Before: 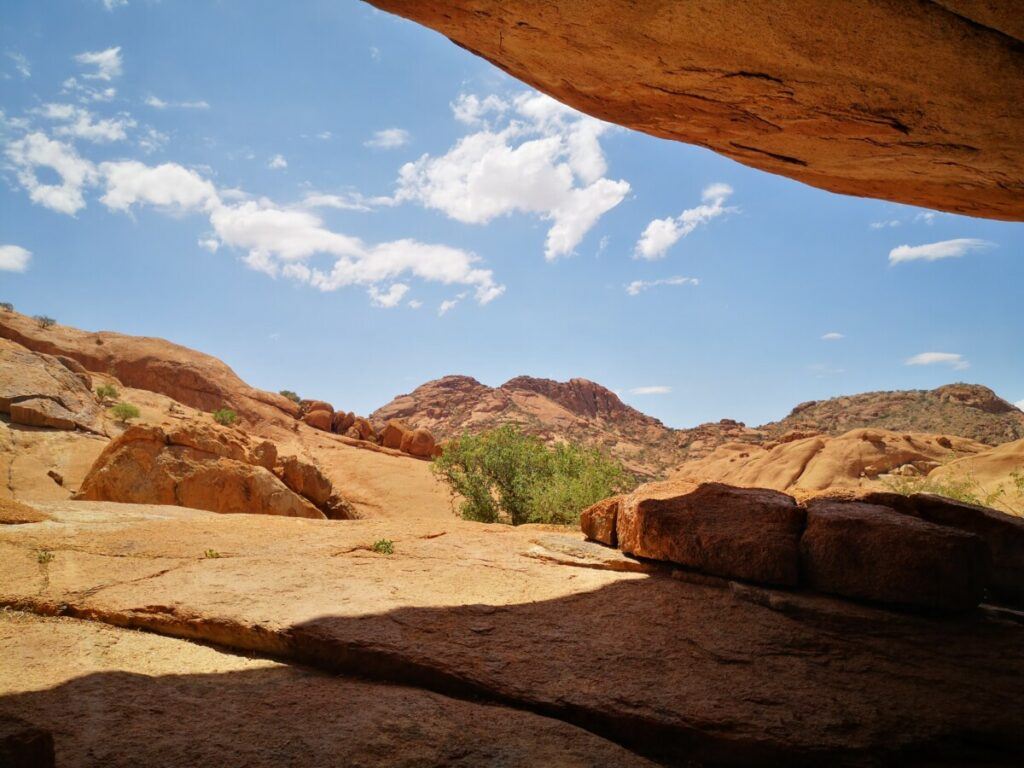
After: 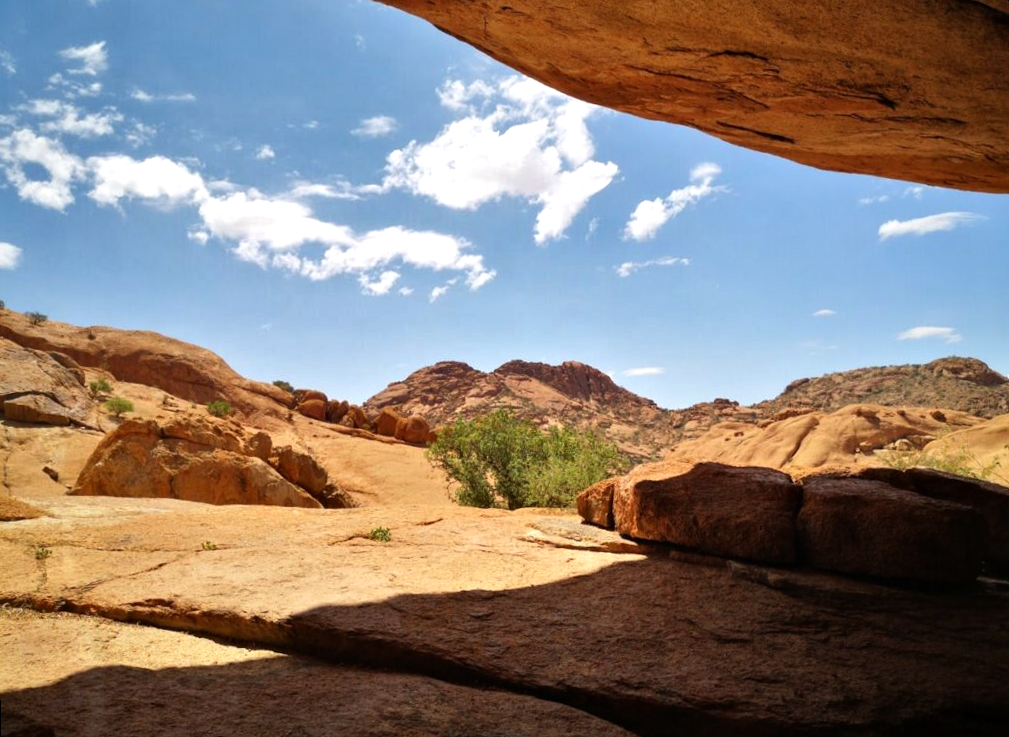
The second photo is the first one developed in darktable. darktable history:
tone equalizer: -8 EV -0.417 EV, -7 EV -0.389 EV, -6 EV -0.333 EV, -5 EV -0.222 EV, -3 EV 0.222 EV, -2 EV 0.333 EV, -1 EV 0.389 EV, +0 EV 0.417 EV, edges refinement/feathering 500, mask exposure compensation -1.57 EV, preserve details no
shadows and highlights: shadows 30.63, highlights -63.22, shadows color adjustment 98%, highlights color adjustment 58.61%, soften with gaussian
rotate and perspective: rotation -1.42°, crop left 0.016, crop right 0.984, crop top 0.035, crop bottom 0.965
